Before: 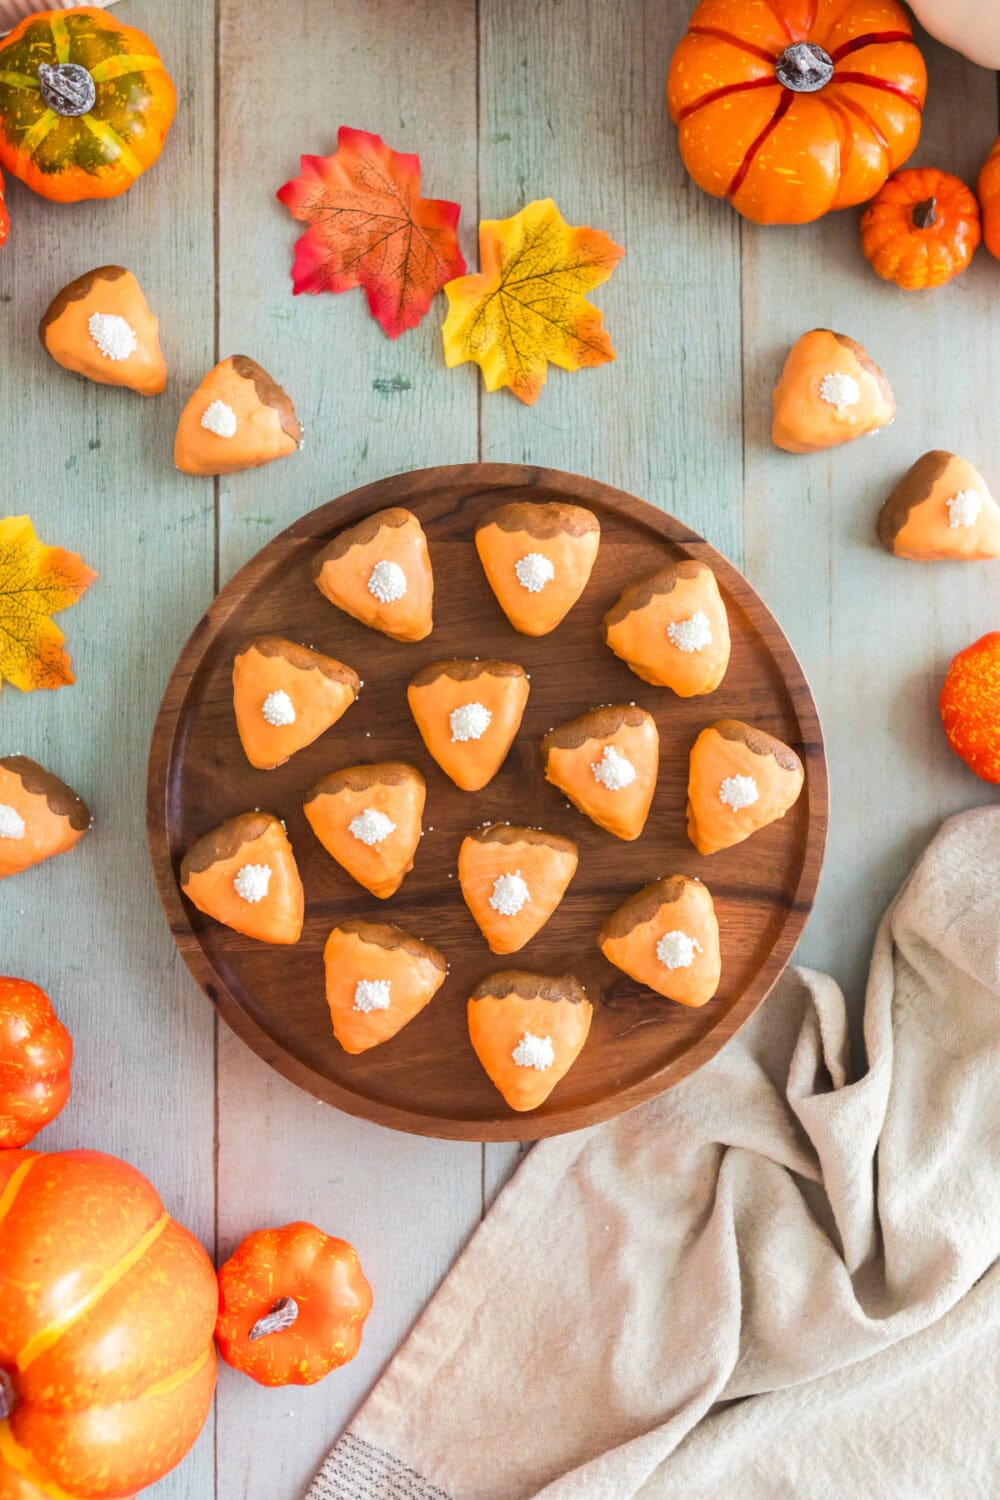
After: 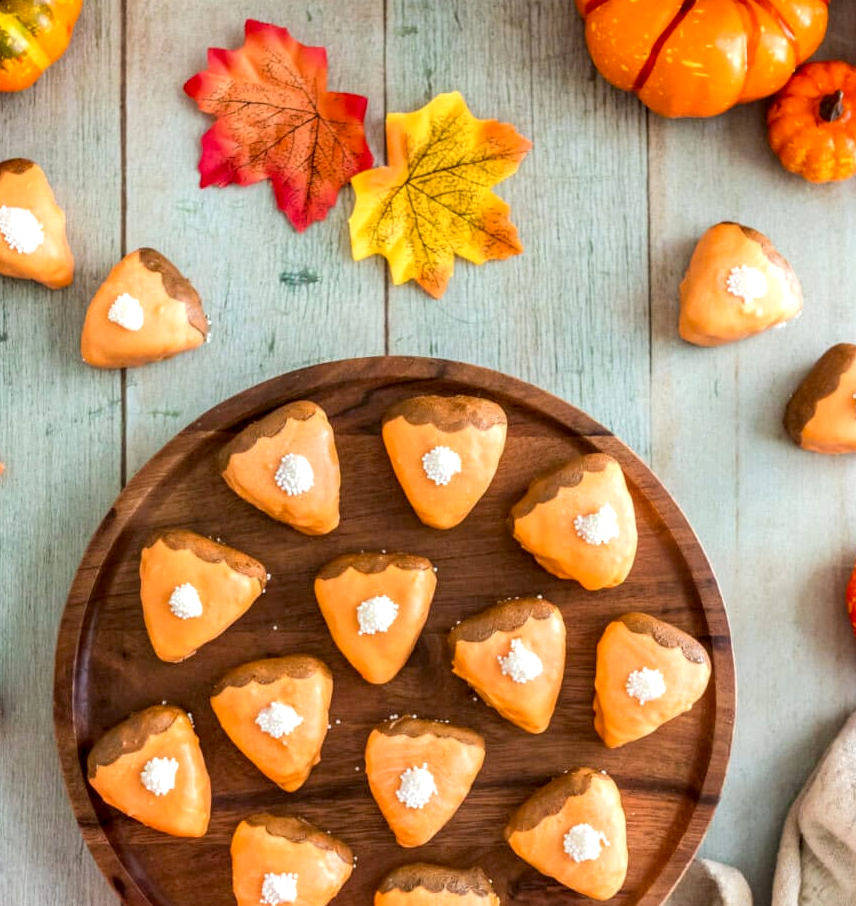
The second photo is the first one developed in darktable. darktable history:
crop and rotate: left 9.345%, top 7.22%, right 4.982%, bottom 32.331%
exposure: black level correction 0.007, exposure 0.093 EV, compensate highlight preservation false
local contrast: detail 140%
